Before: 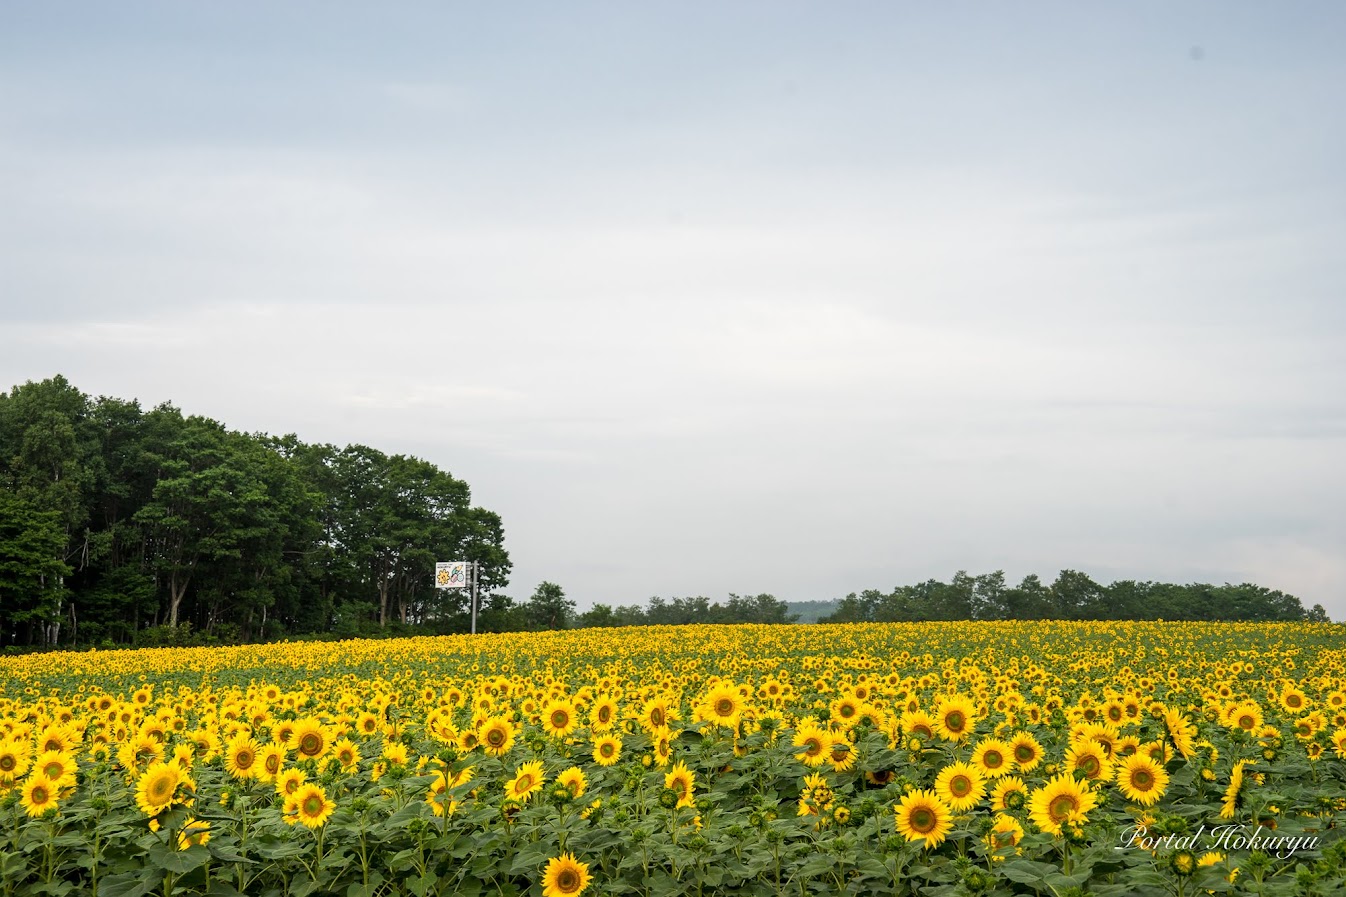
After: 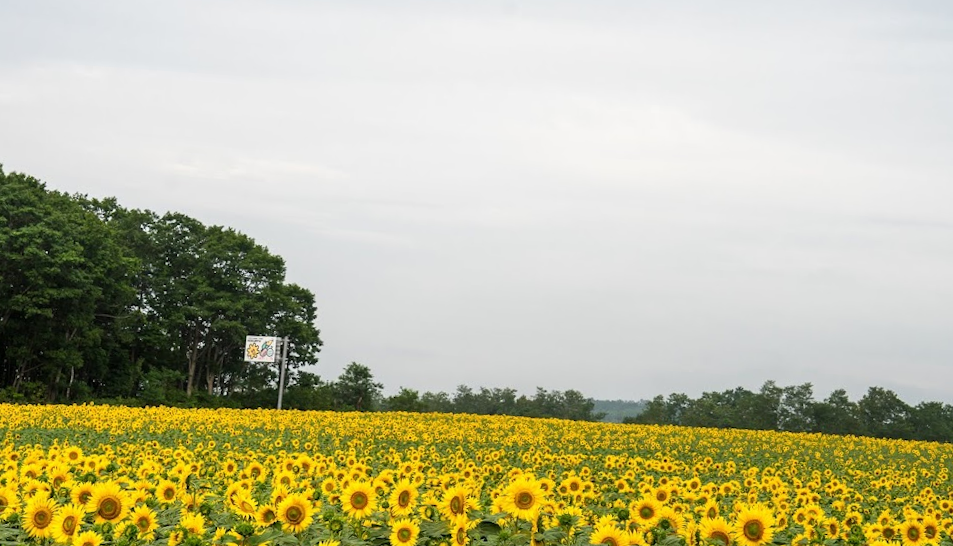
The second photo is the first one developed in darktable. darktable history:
crop and rotate: angle -3.99°, left 9.838%, top 20.782%, right 12.089%, bottom 12.139%
